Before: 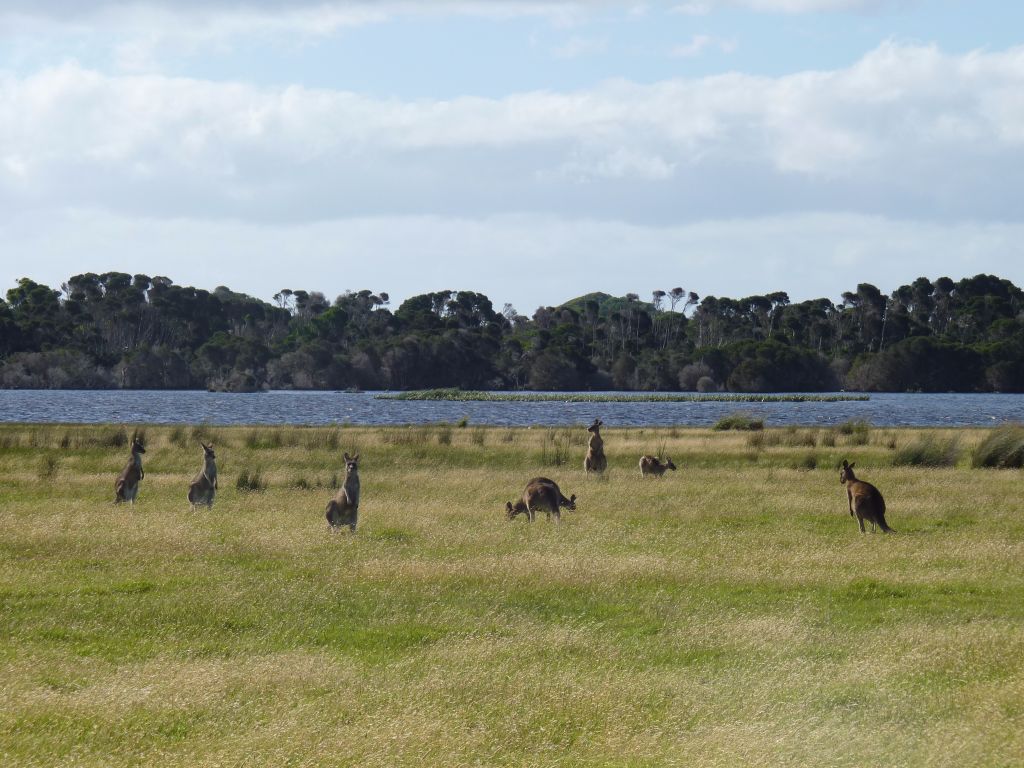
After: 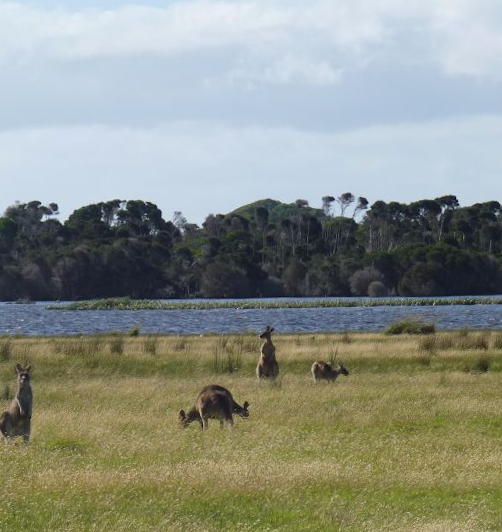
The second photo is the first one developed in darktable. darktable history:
rotate and perspective: rotation -1°, crop left 0.011, crop right 0.989, crop top 0.025, crop bottom 0.975
crop: left 32.075%, top 10.976%, right 18.355%, bottom 17.596%
